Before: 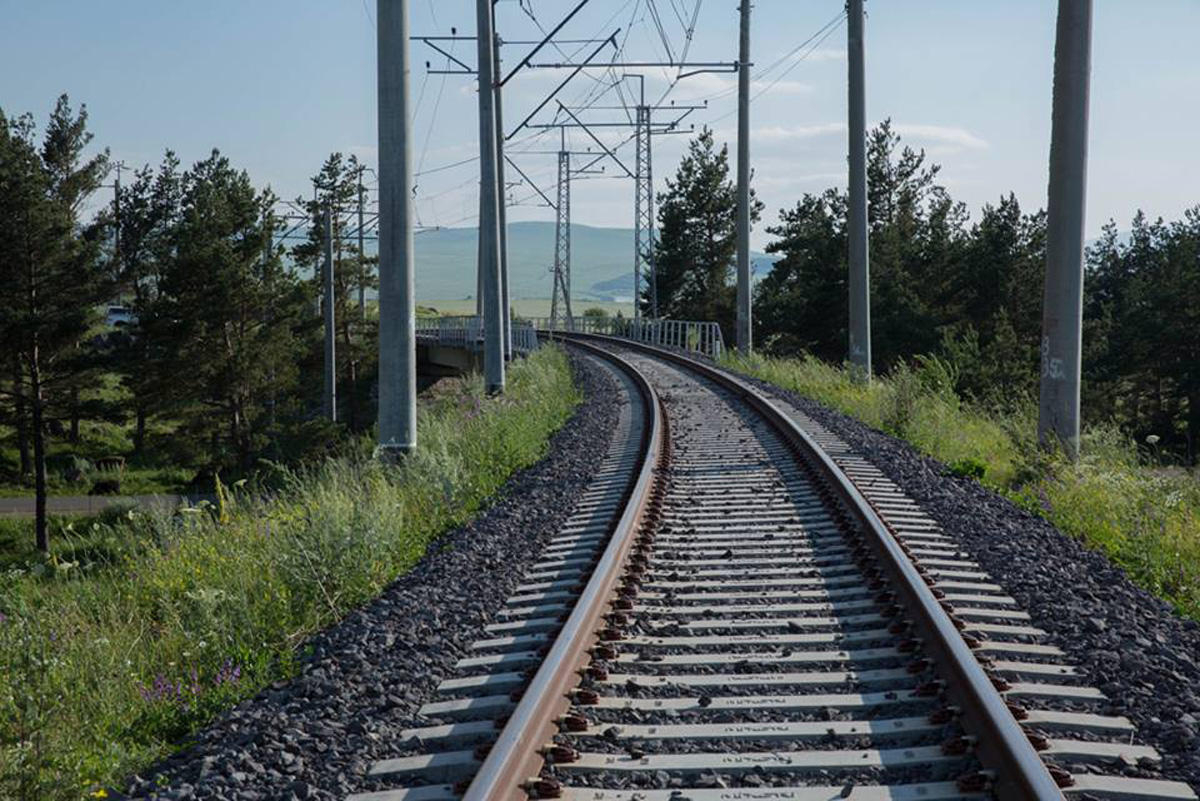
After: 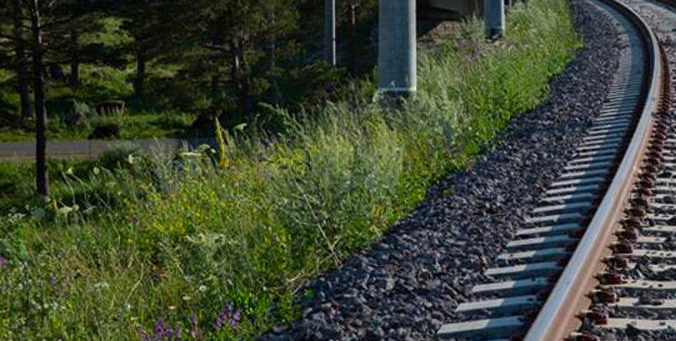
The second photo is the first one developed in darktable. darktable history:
contrast brightness saturation: contrast 0.09, saturation 0.28
crop: top 44.483%, right 43.593%, bottom 12.892%
